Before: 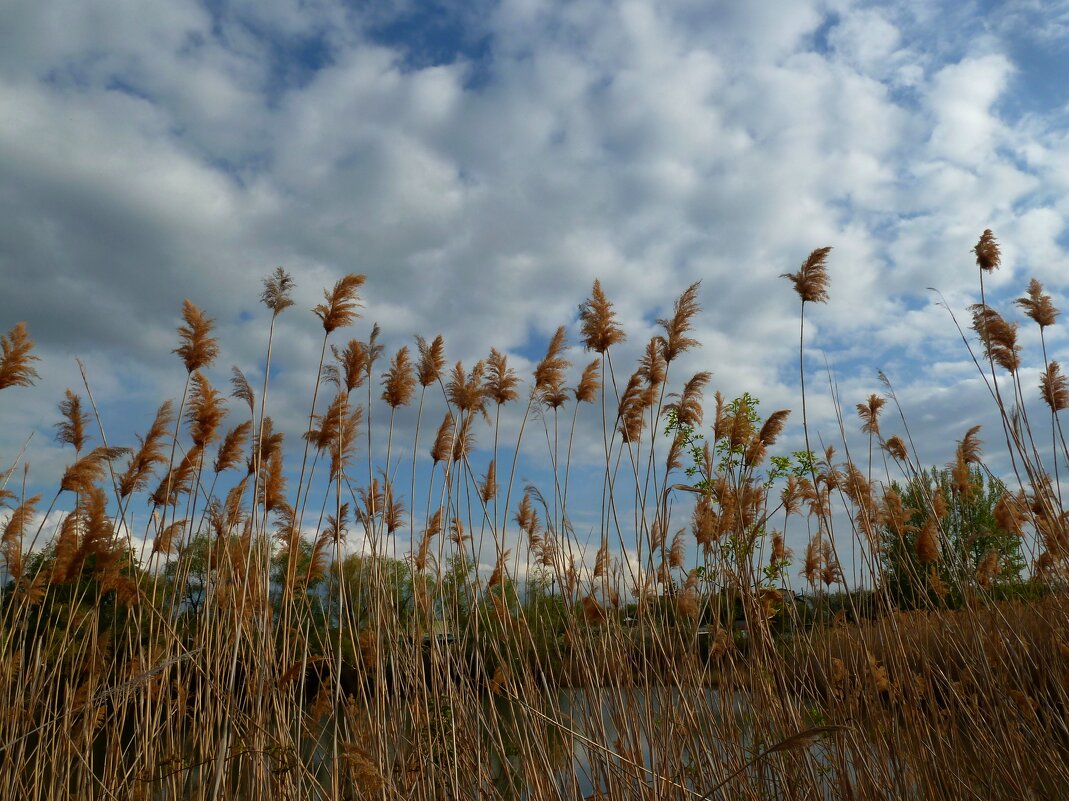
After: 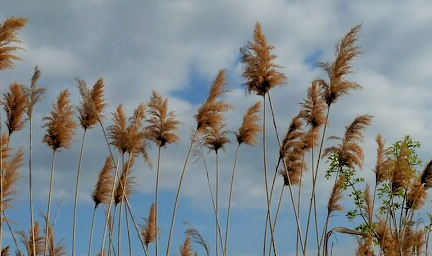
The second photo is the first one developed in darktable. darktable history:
shadows and highlights: shadows 29.61, highlights -30.47, low approximation 0.01, soften with gaussian
rgb levels: preserve colors sum RGB, levels [[0.038, 0.433, 0.934], [0, 0.5, 1], [0, 0.5, 1]]
crop: left 31.751%, top 32.172%, right 27.8%, bottom 35.83%
